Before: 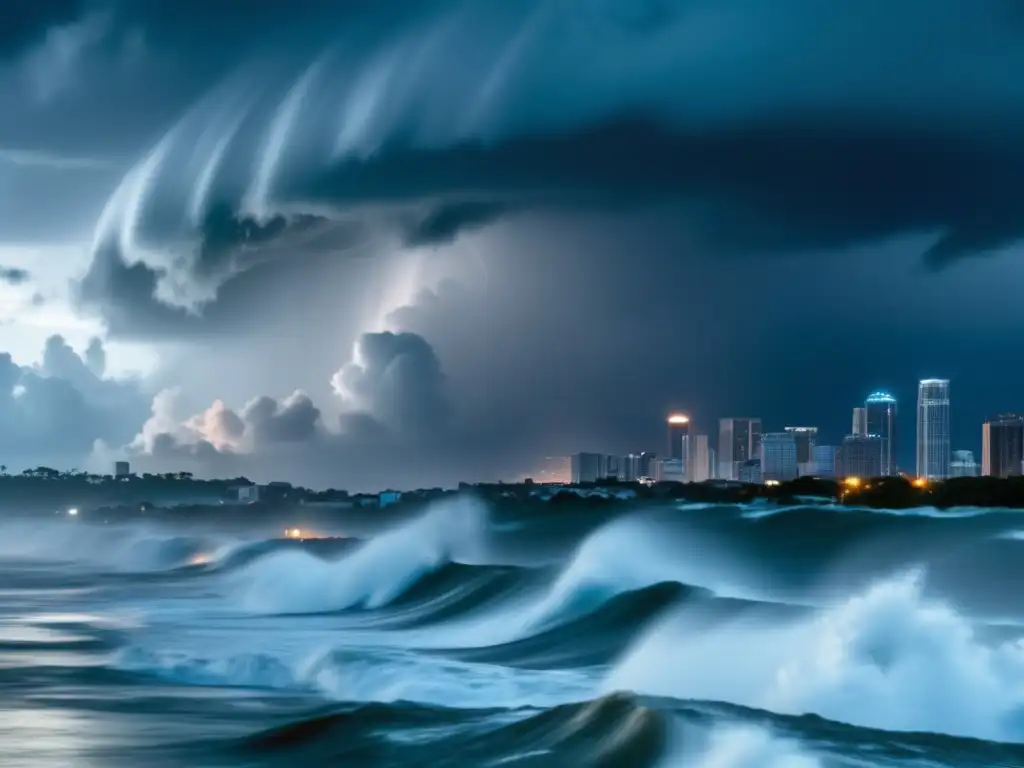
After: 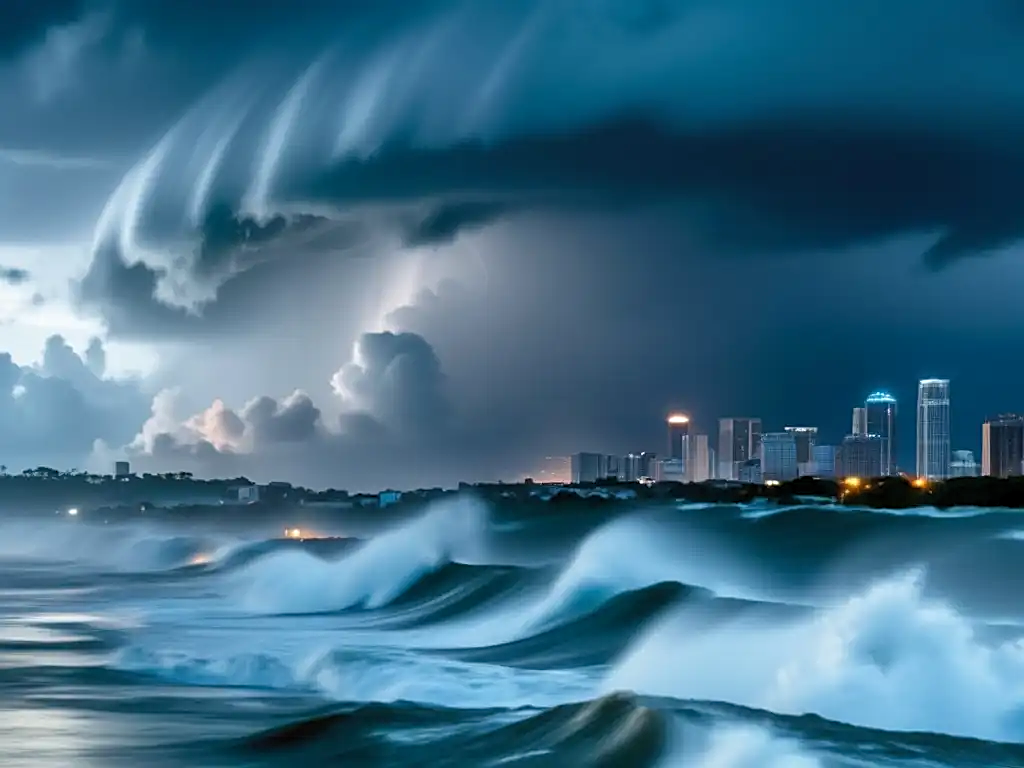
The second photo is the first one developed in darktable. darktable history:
exposure: compensate highlight preservation false
sharpen: on, module defaults
levels: levels [0.018, 0.493, 1]
